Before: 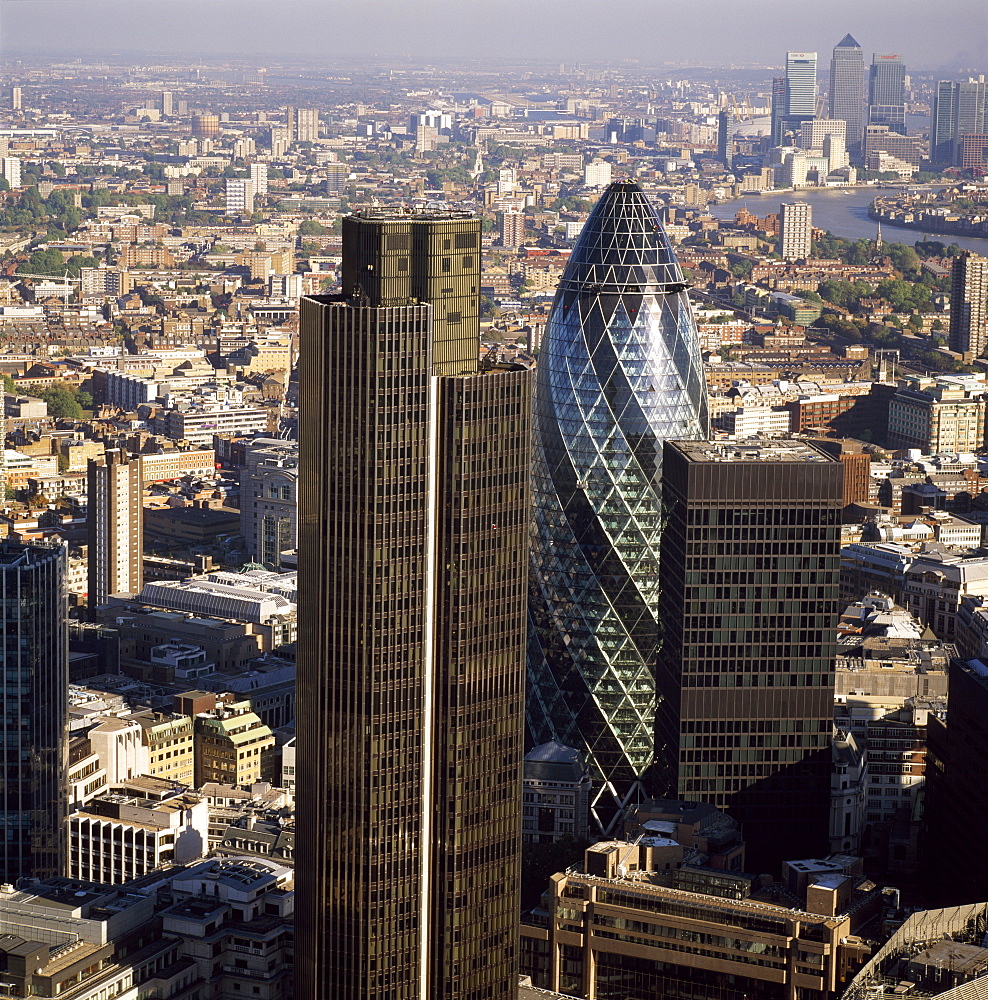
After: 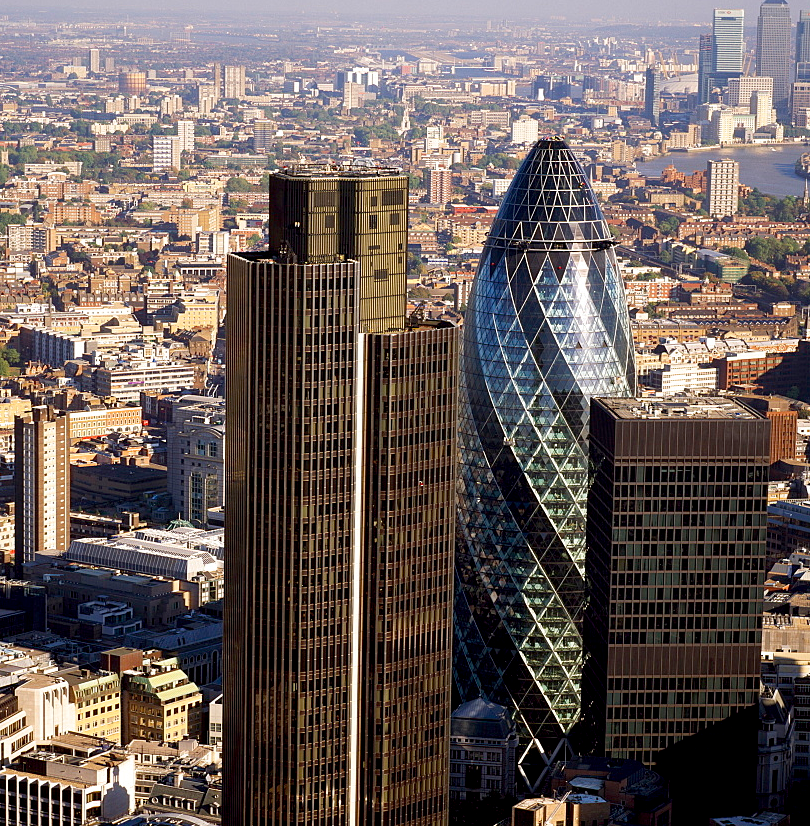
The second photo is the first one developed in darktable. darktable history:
exposure: black level correction 0.005, exposure 0.016 EV, compensate highlight preservation false
crop and rotate: left 7.432%, top 4.386%, right 10.575%, bottom 12.943%
